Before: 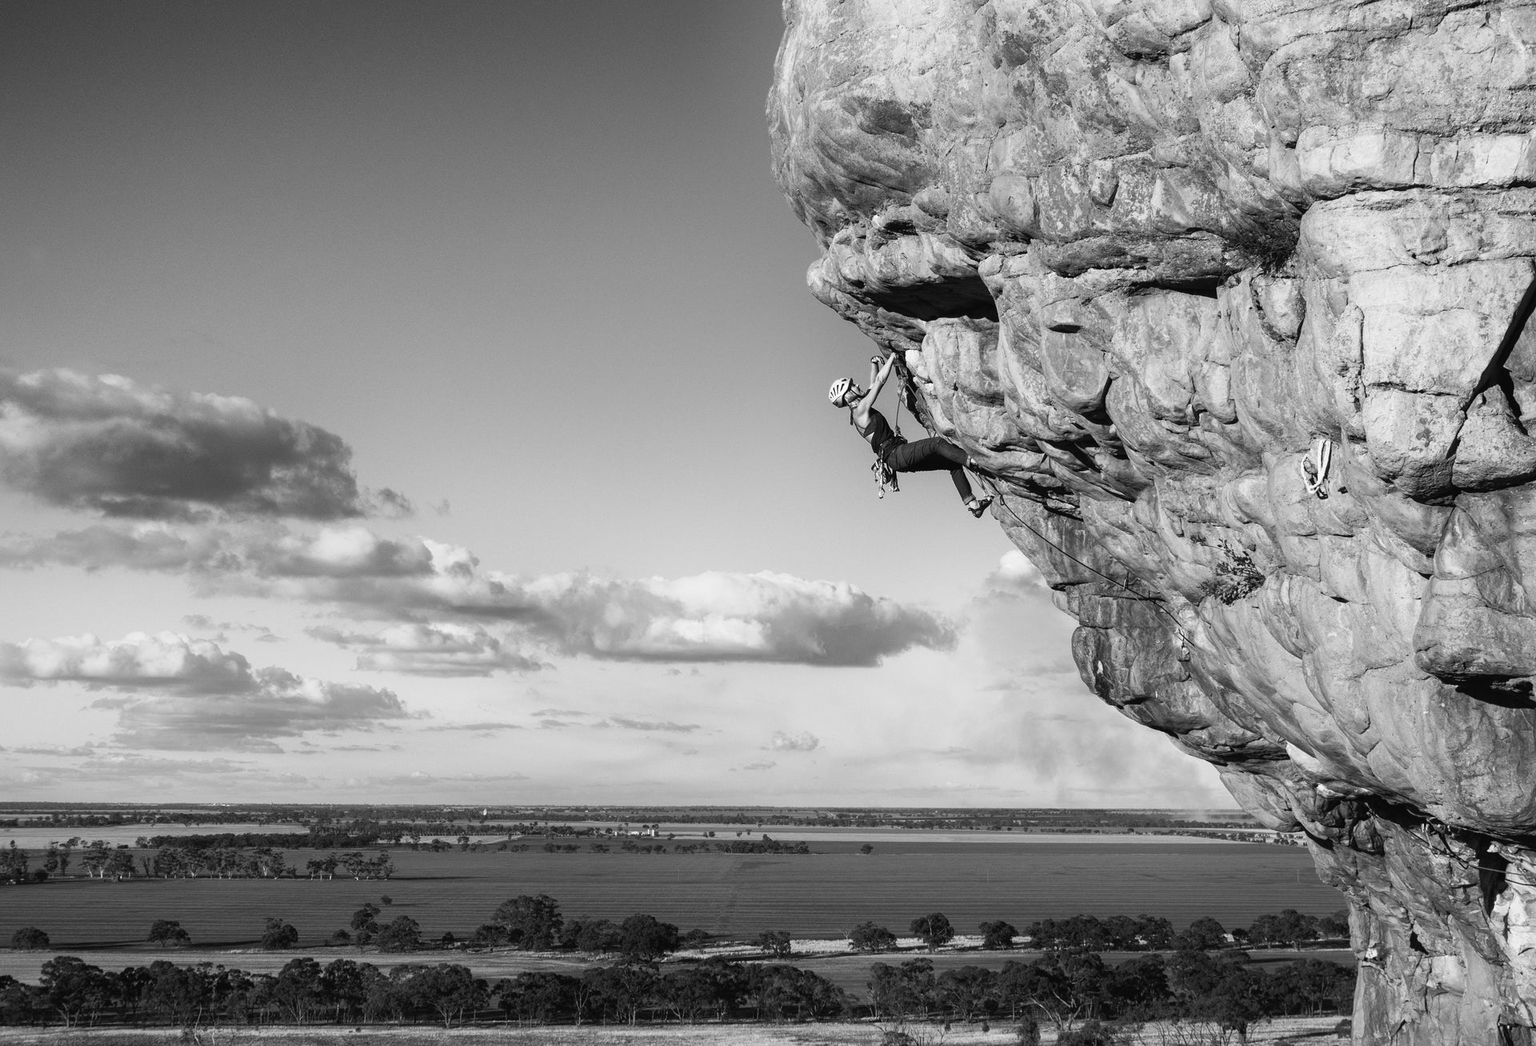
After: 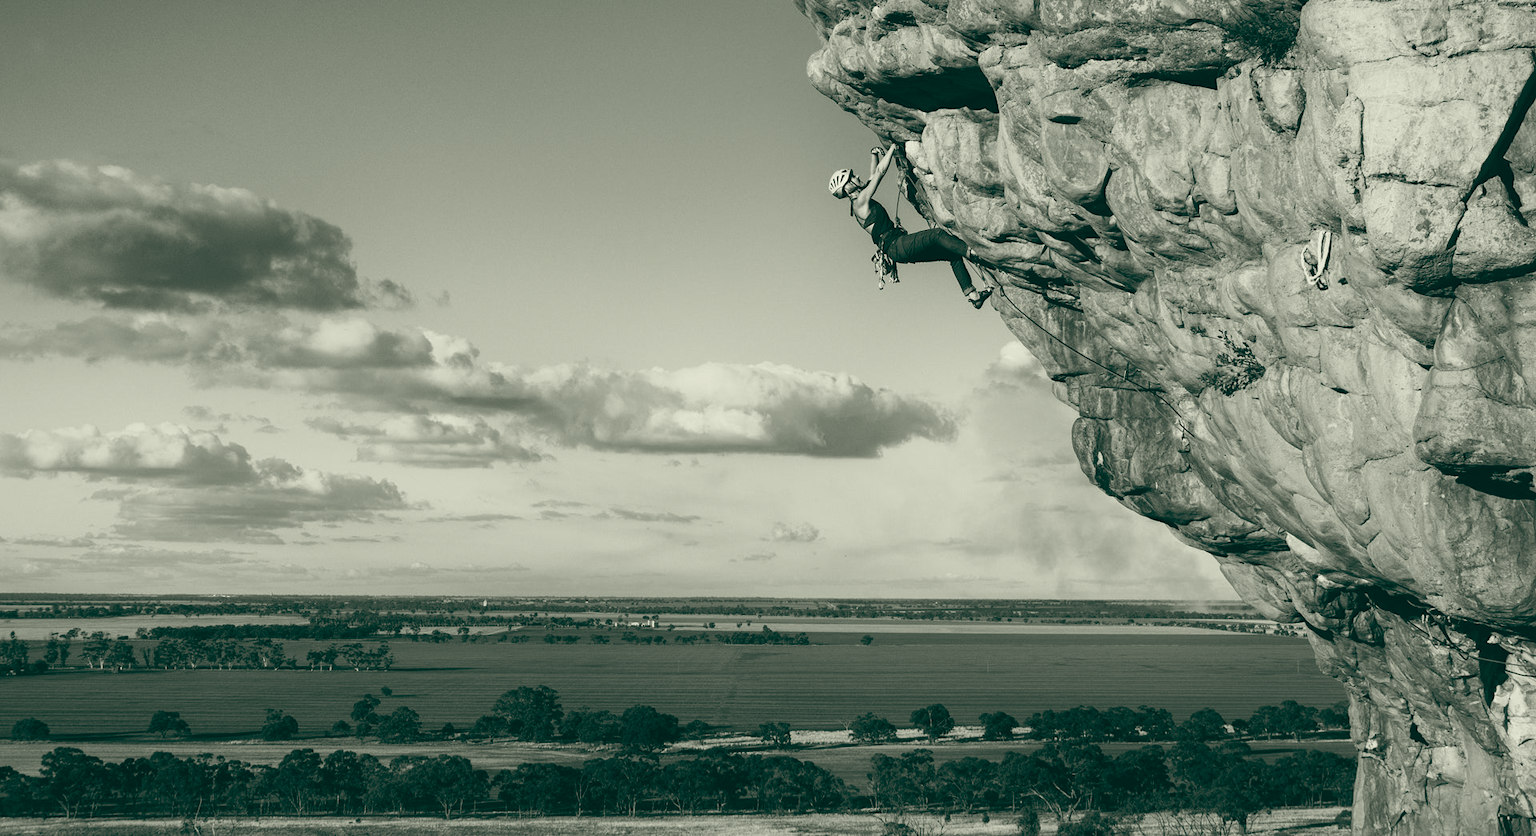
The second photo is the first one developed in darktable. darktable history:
color balance: lift [1.005, 0.99, 1.007, 1.01], gamma [1, 1.034, 1.032, 0.966], gain [0.873, 1.055, 1.067, 0.933]
crop and rotate: top 19.998%
